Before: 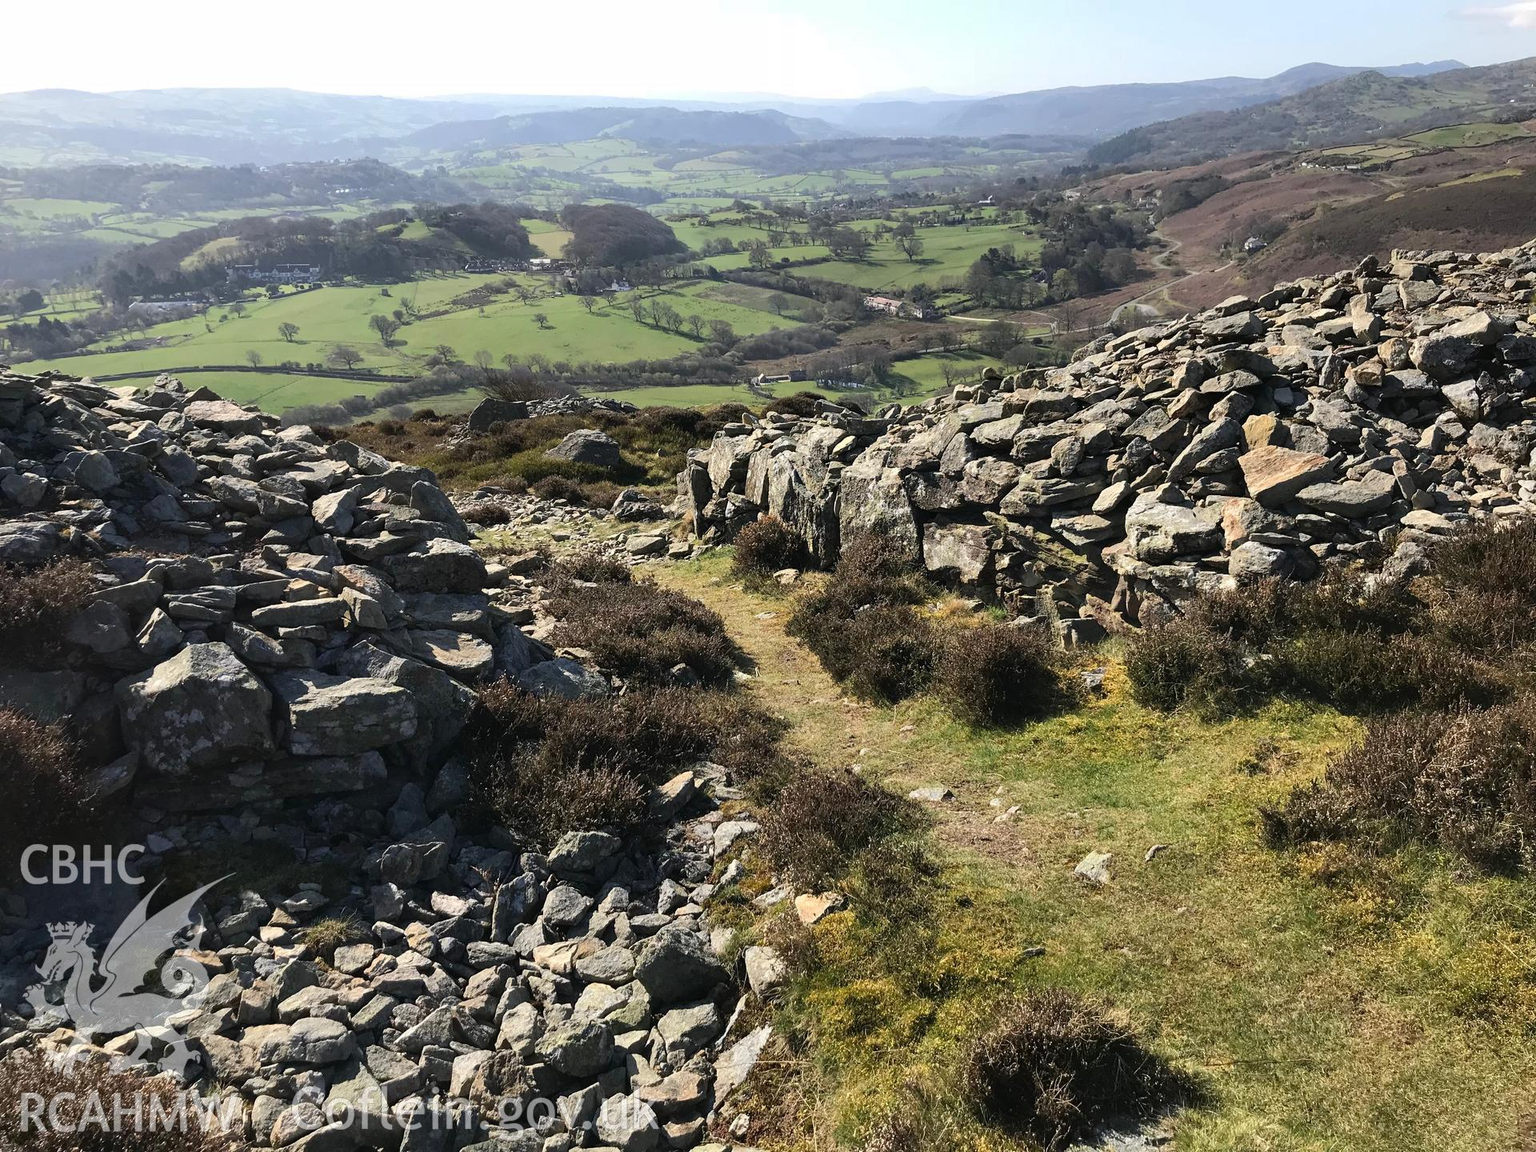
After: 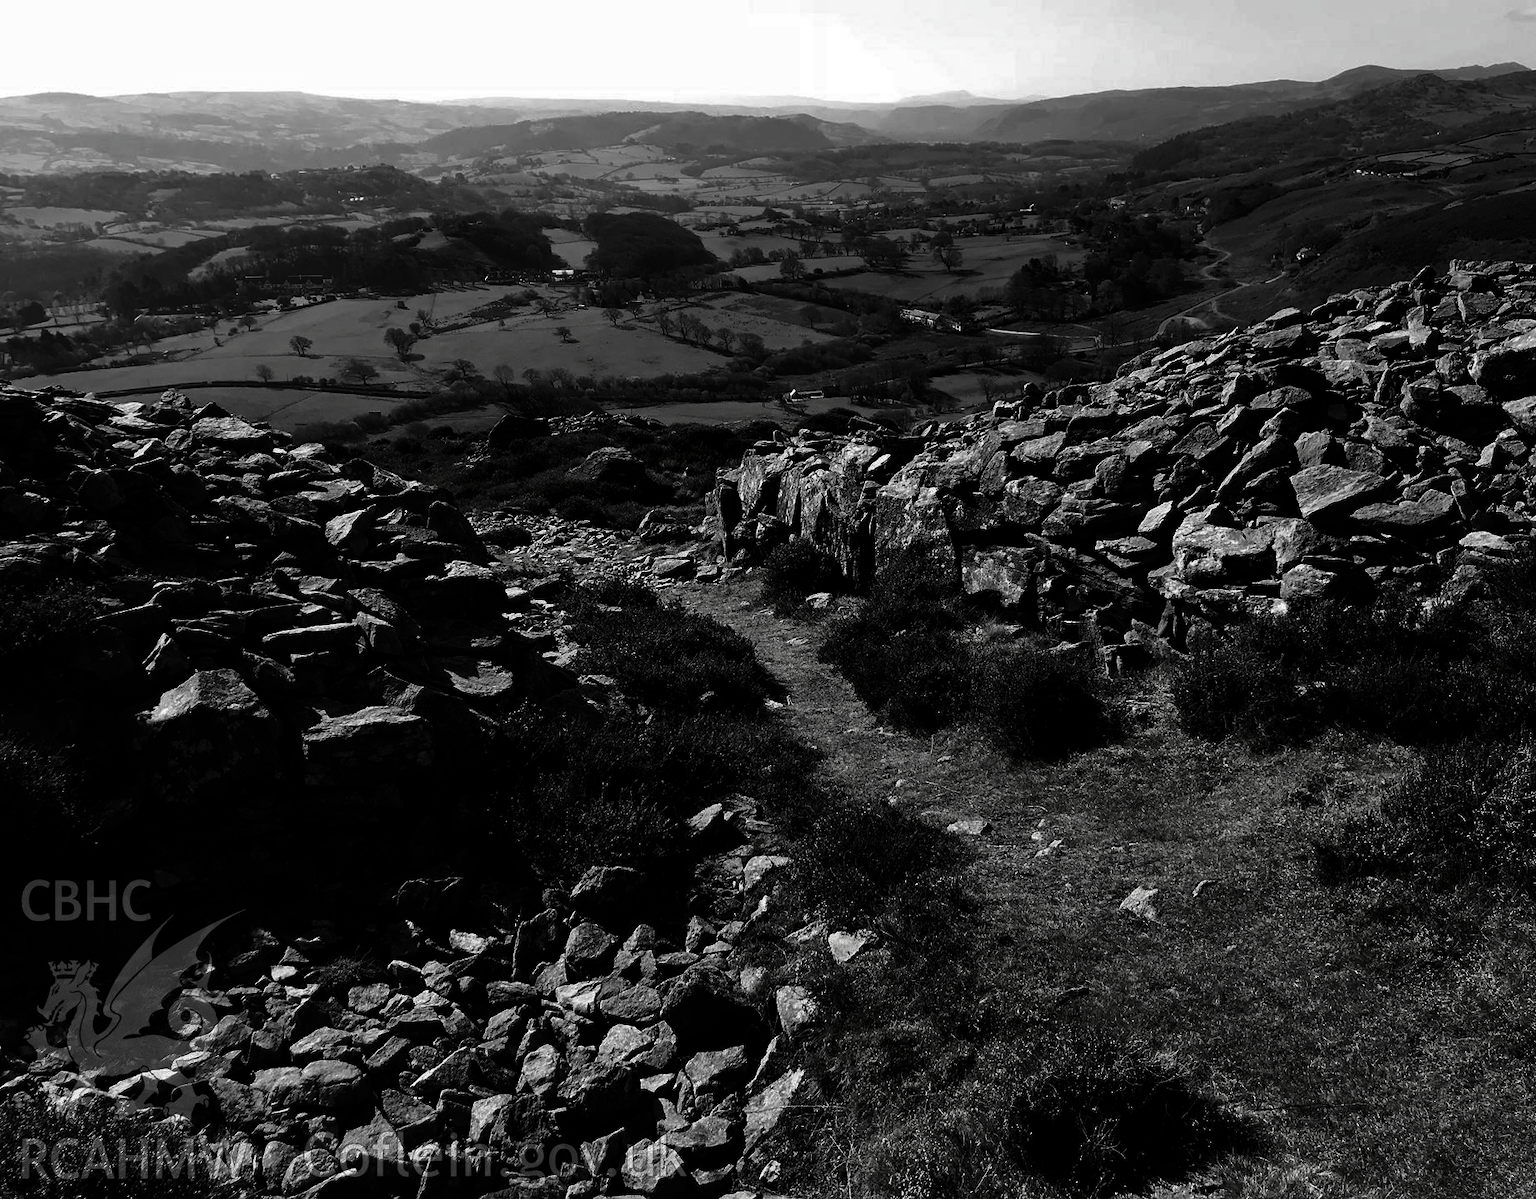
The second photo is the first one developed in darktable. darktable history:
crop: right 3.966%, bottom 0.028%
contrast brightness saturation: contrast 0.022, brightness -0.989, saturation -0.991
